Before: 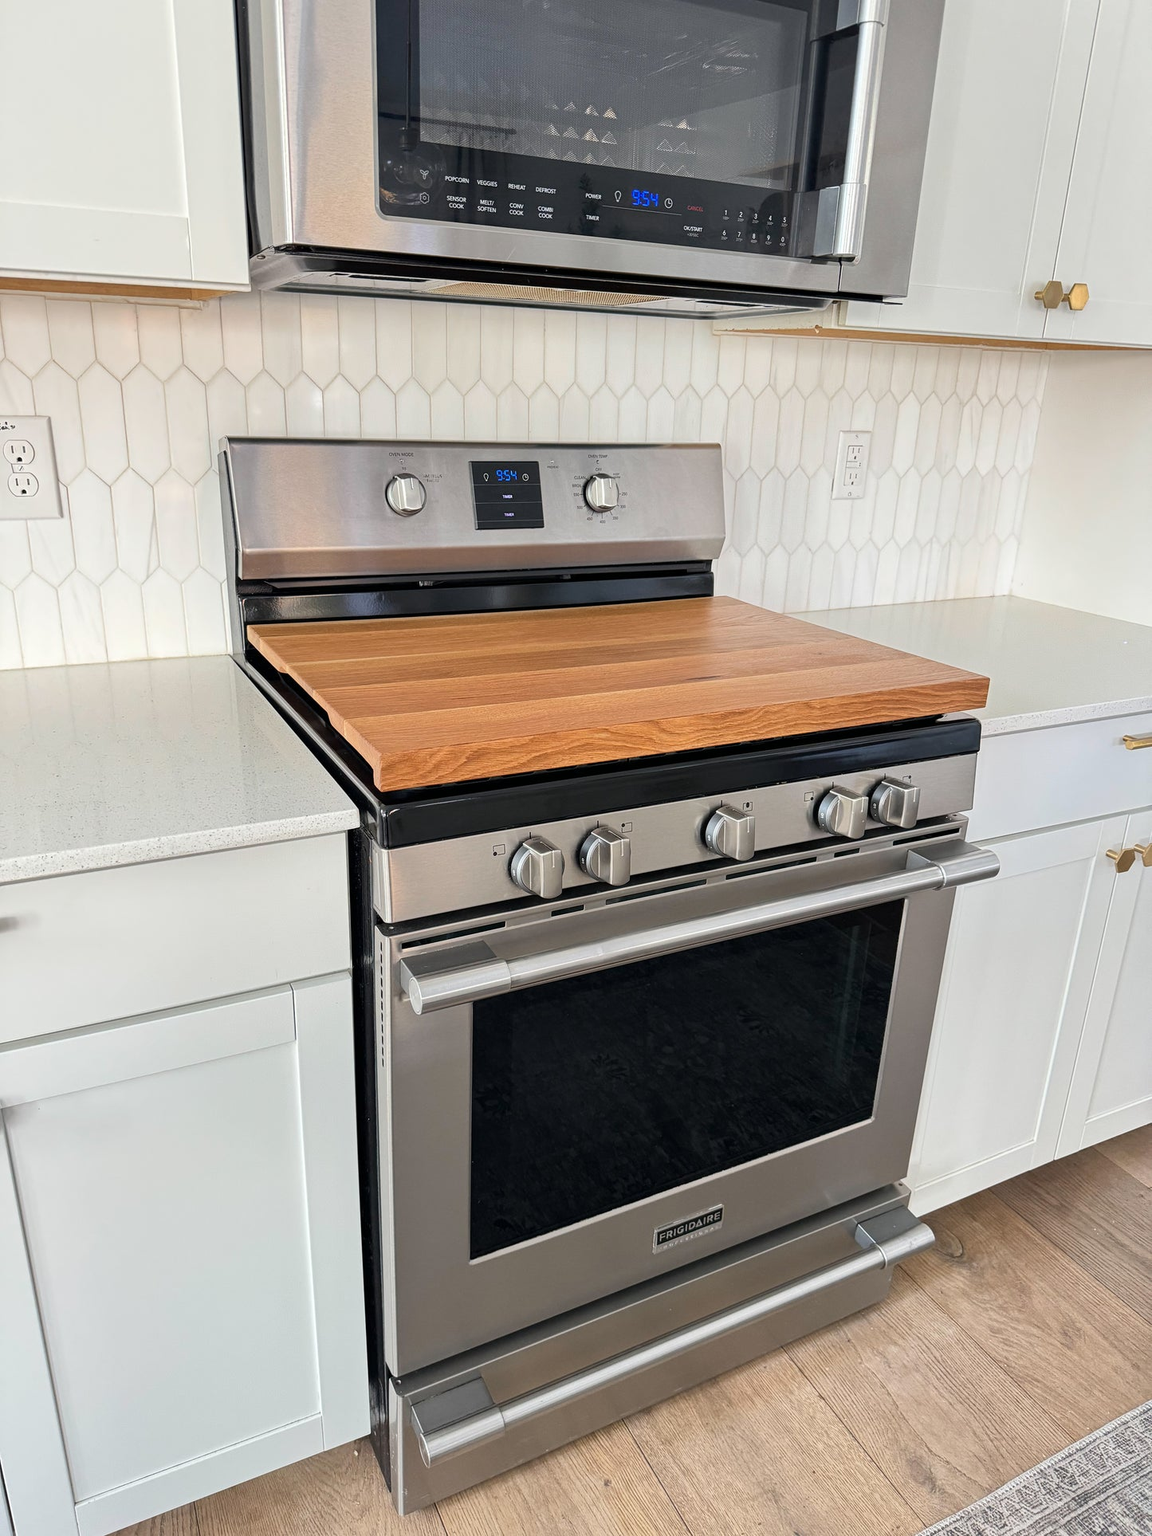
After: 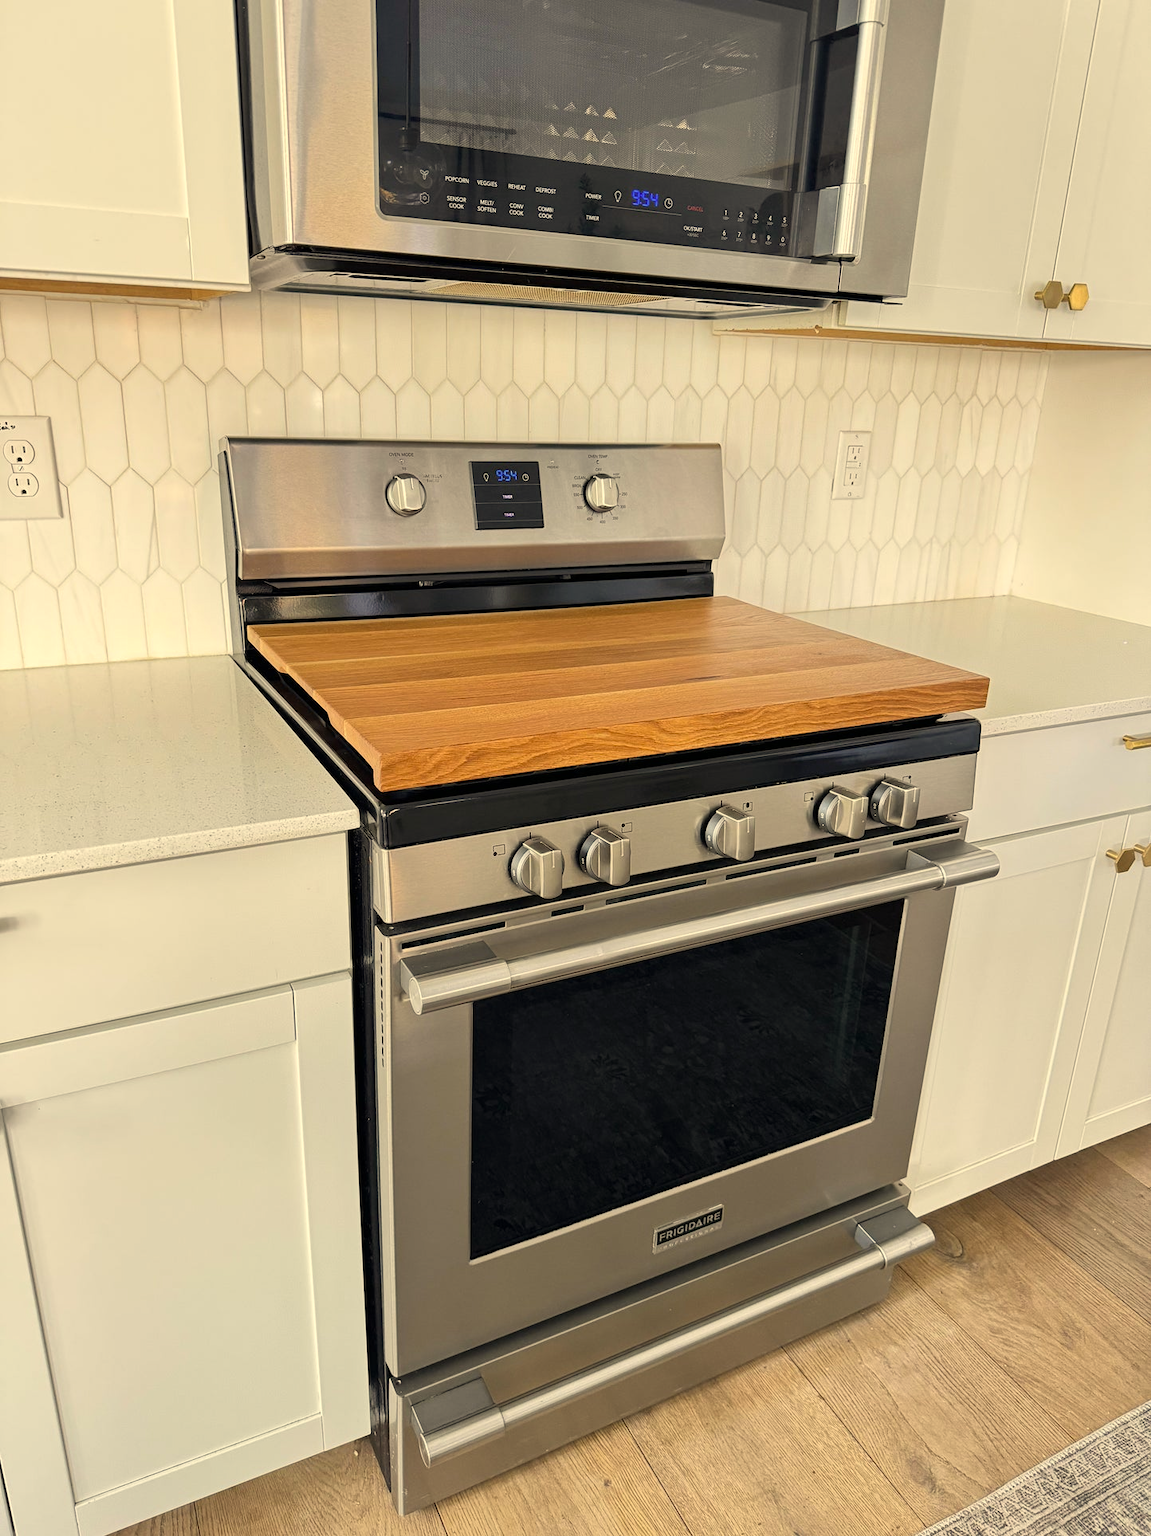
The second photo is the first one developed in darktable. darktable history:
color balance rgb: on, module defaults
color correction: highlights a* 2.72, highlights b* 22.8
